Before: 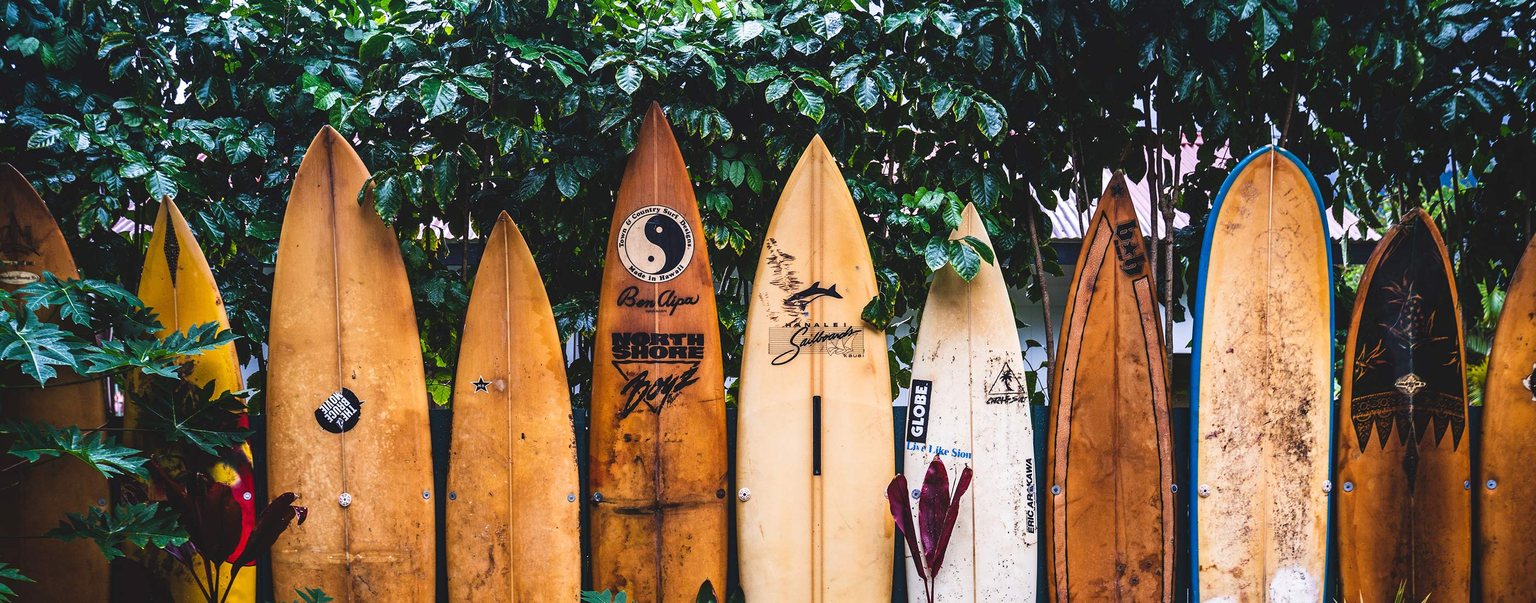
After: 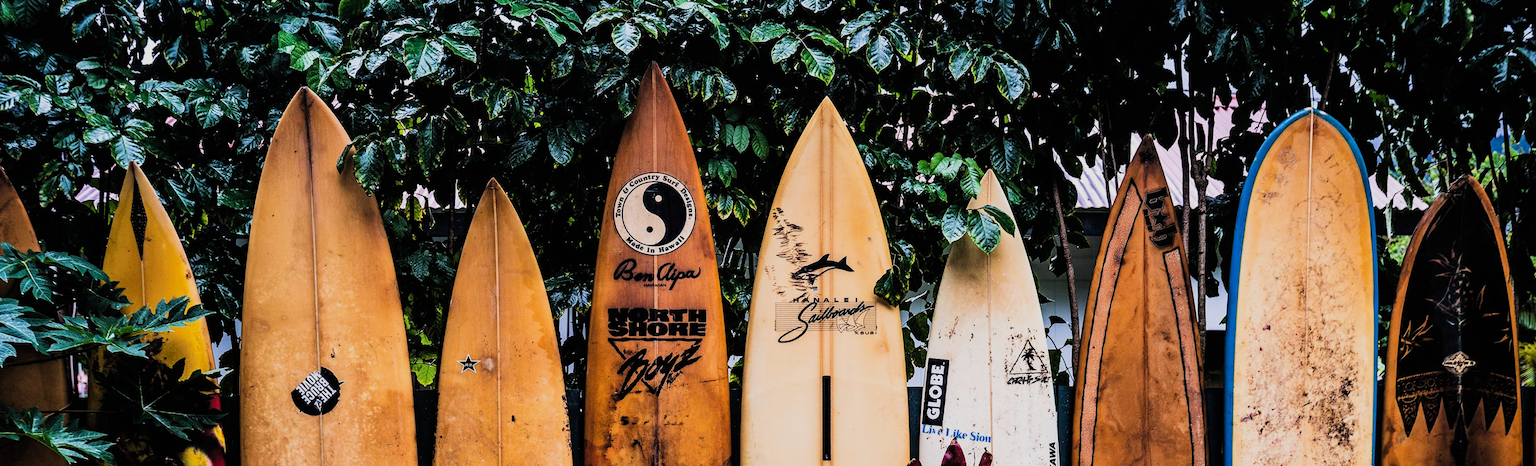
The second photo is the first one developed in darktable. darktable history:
crop: left 2.737%, top 7.287%, right 3.421%, bottom 20.179%
filmic rgb: black relative exposure -5 EV, hardness 2.88, contrast 1.3
